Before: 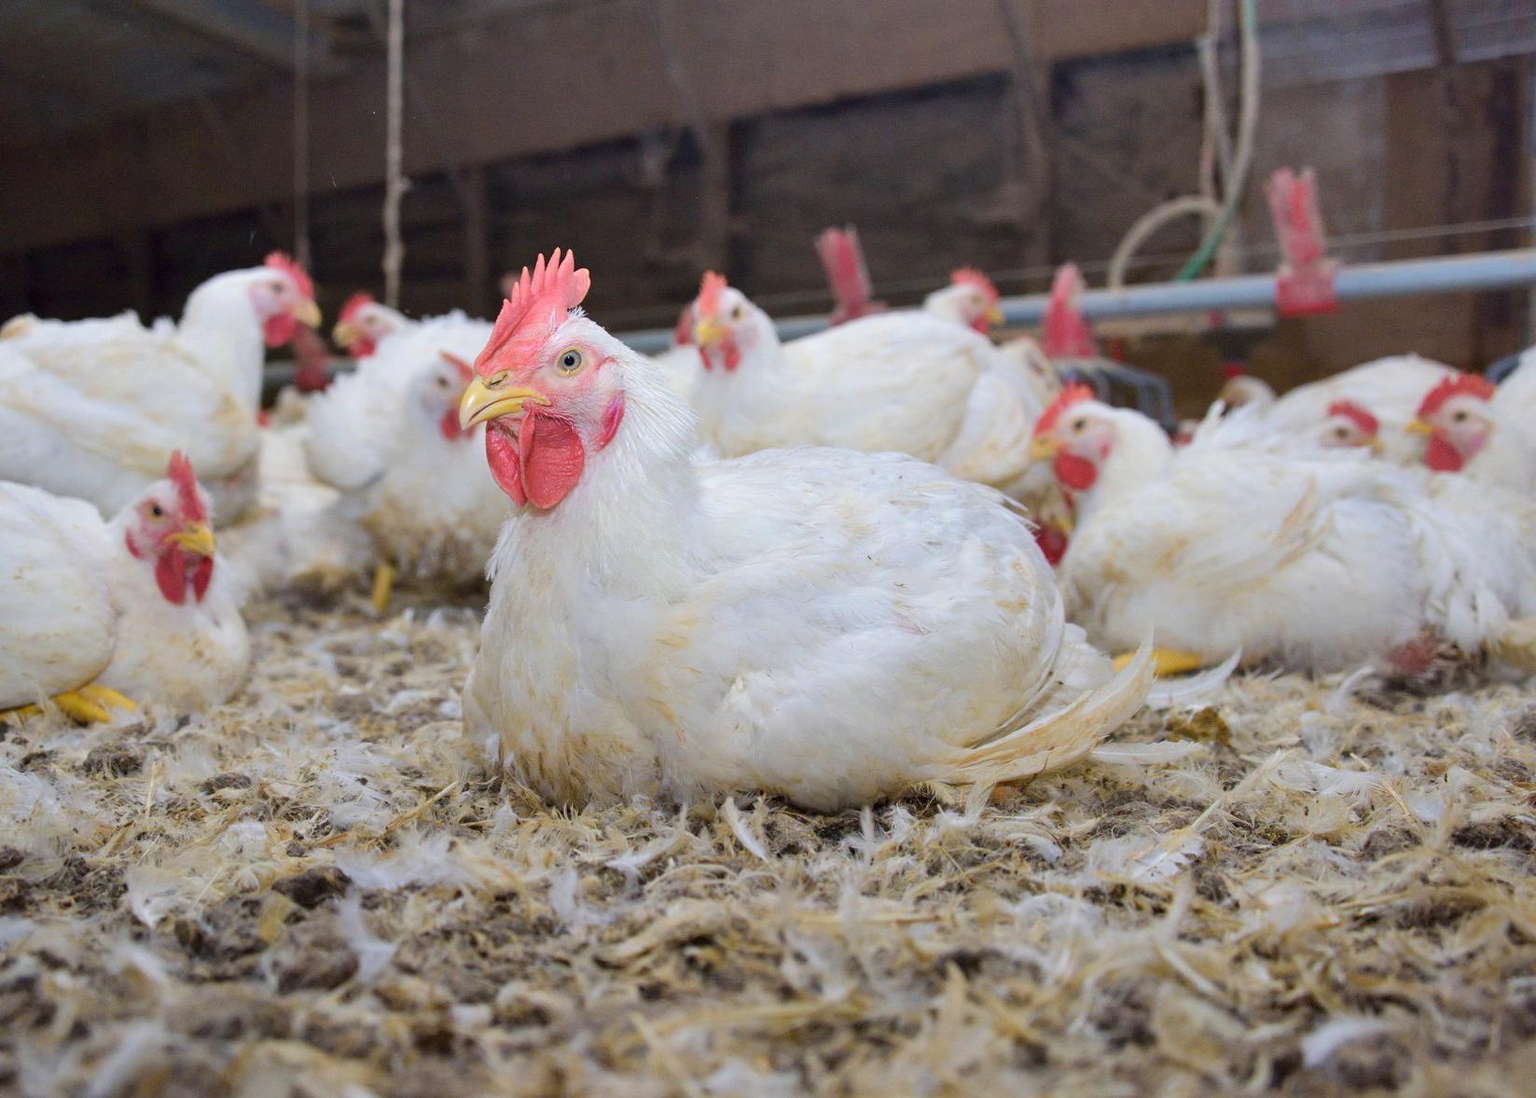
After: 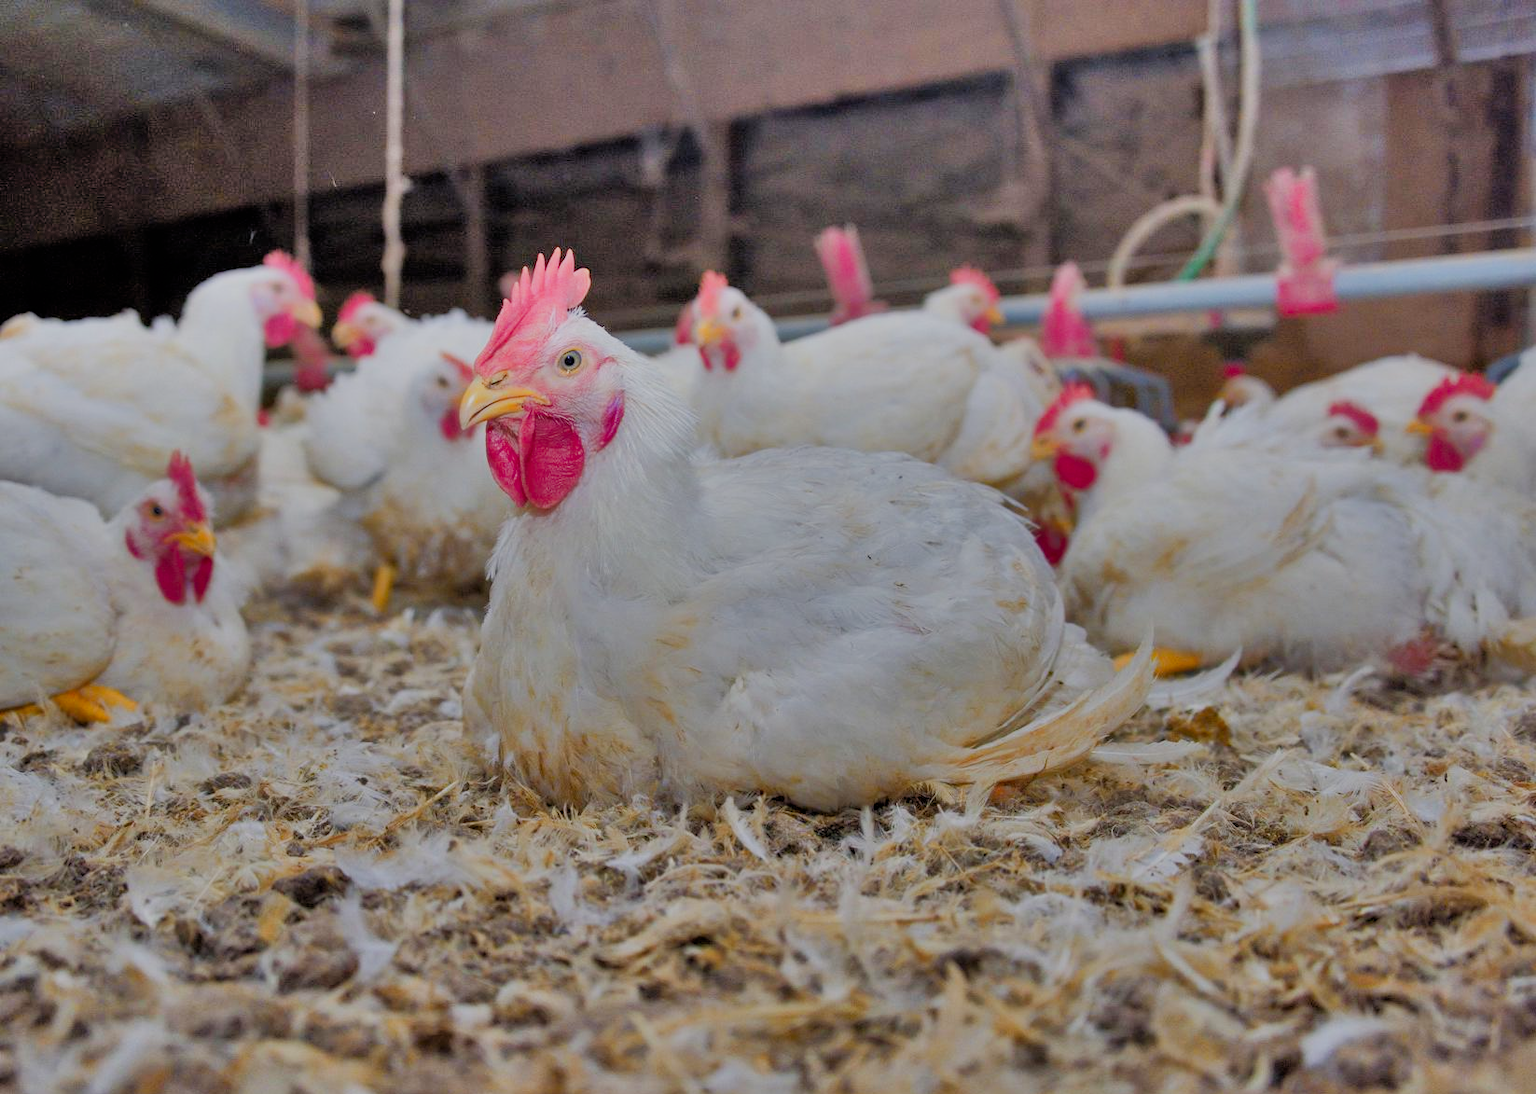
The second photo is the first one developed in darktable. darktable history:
shadows and highlights: shadows 80.73, white point adjustment -9.07, highlights -61.46, soften with gaussian
exposure: black level correction -0.001, exposure 0.08 EV, compensate highlight preservation false
tone equalizer: -7 EV 0.15 EV, -6 EV 0.6 EV, -5 EV 1.15 EV, -4 EV 1.33 EV, -3 EV 1.15 EV, -2 EV 0.6 EV, -1 EV 0.15 EV, mask exposure compensation -0.5 EV
crop: top 0.05%, bottom 0.098%
color zones: curves: ch1 [(0.239, 0.552) (0.75, 0.5)]; ch2 [(0.25, 0.462) (0.749, 0.457)], mix 25.94%
filmic rgb: black relative exposure -5 EV, hardness 2.88, contrast 1.2, highlights saturation mix -30%
